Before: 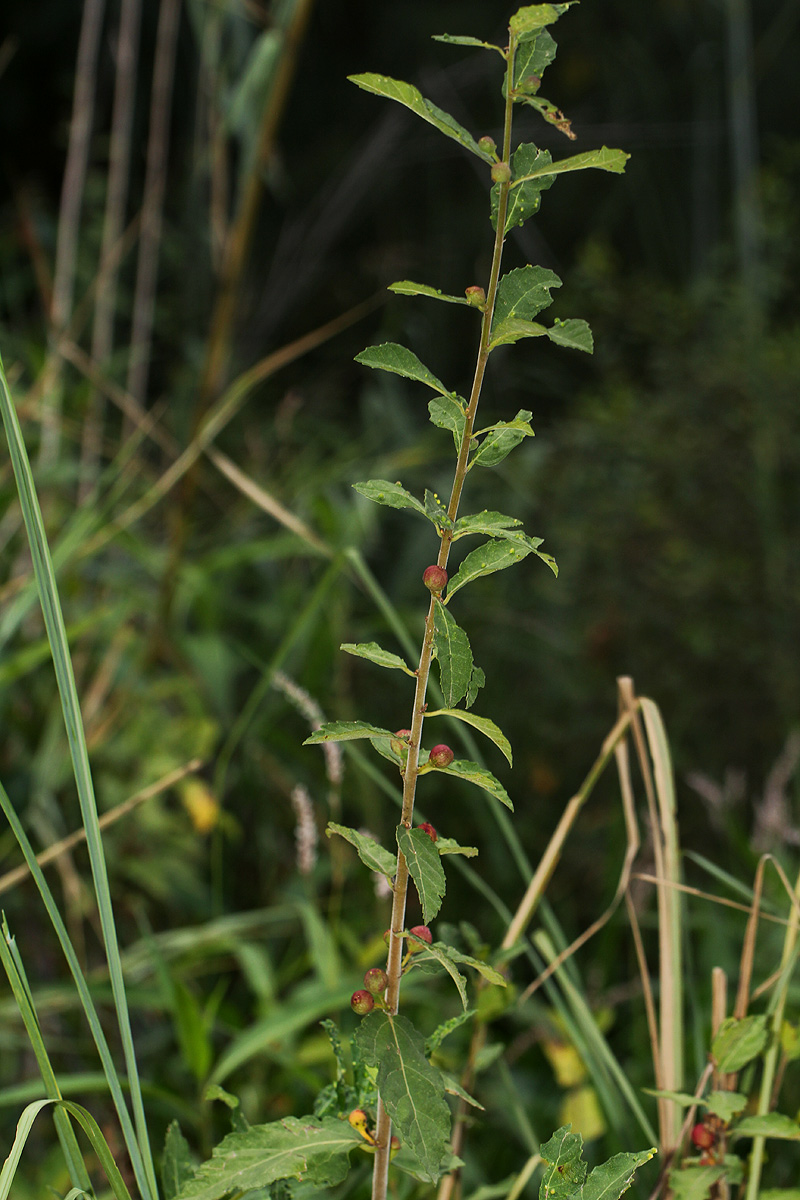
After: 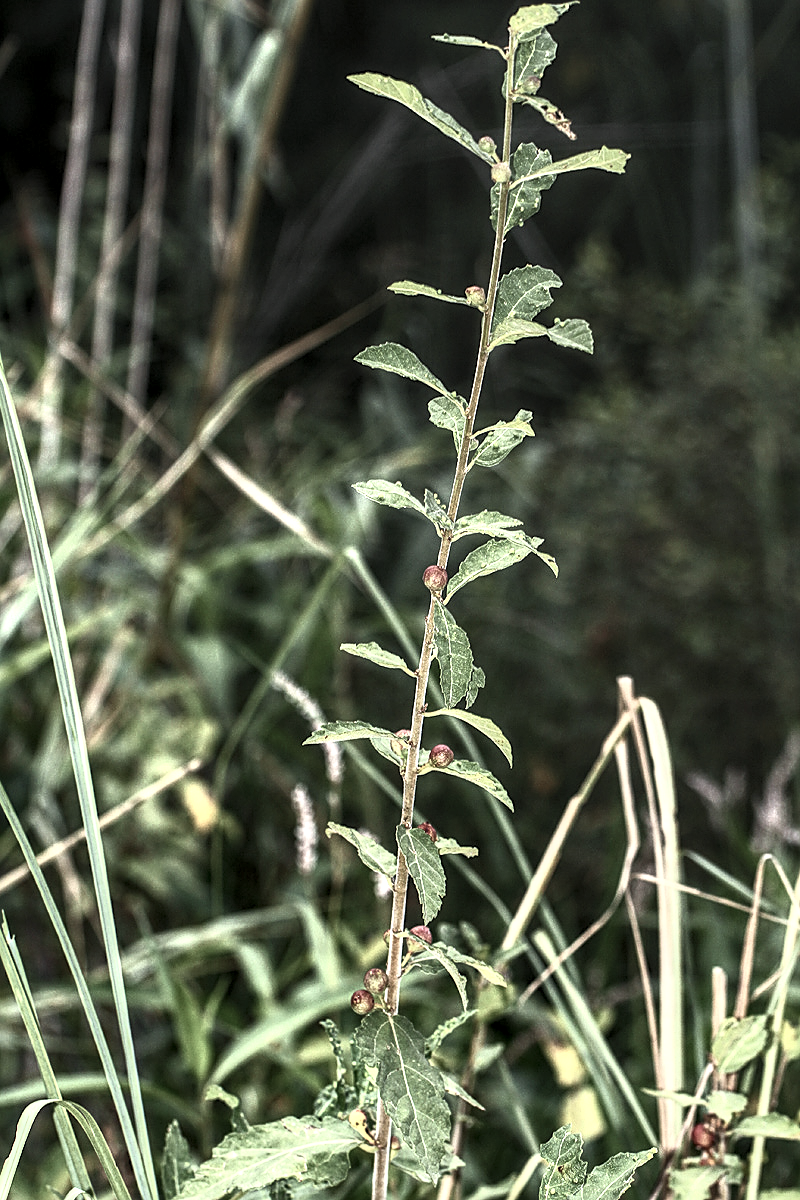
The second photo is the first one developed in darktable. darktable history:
color calibration: illuminant as shot in camera, x 0.358, y 0.373, temperature 4628.91 K
sharpen: on, module defaults
local contrast: highlights 60%, shadows 64%, detail 160%
contrast brightness saturation: contrast 0.557, brightness 0.573, saturation -0.344
